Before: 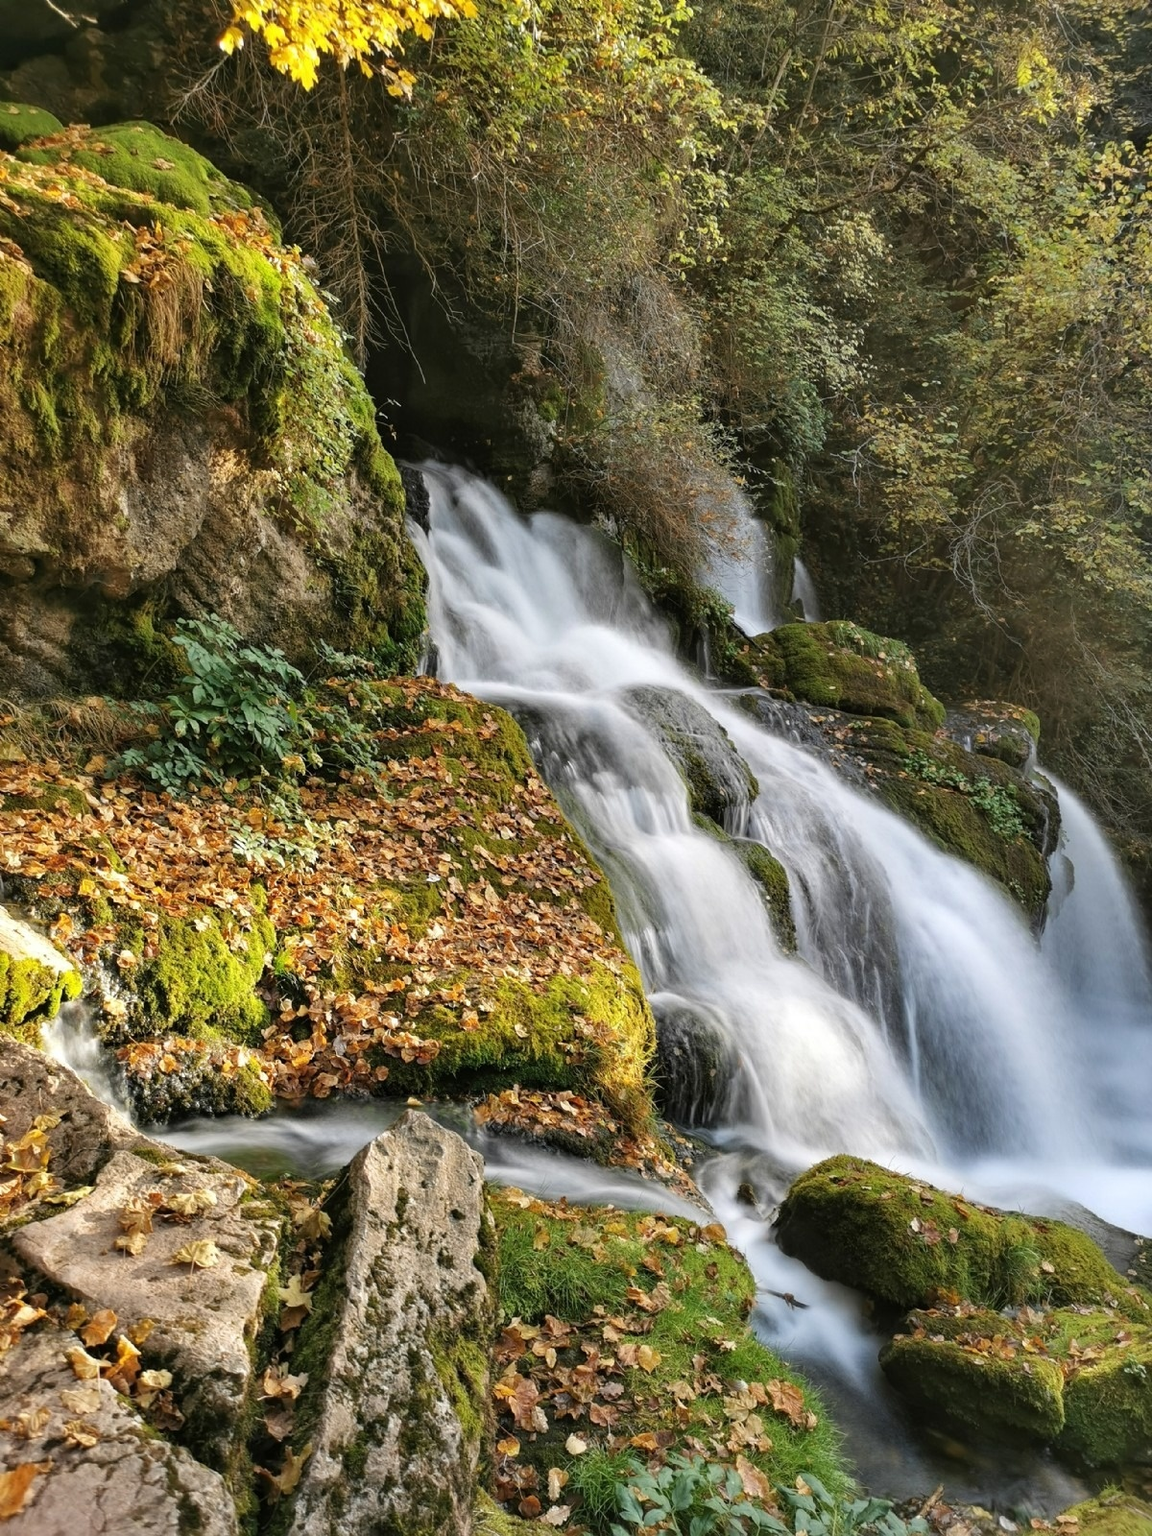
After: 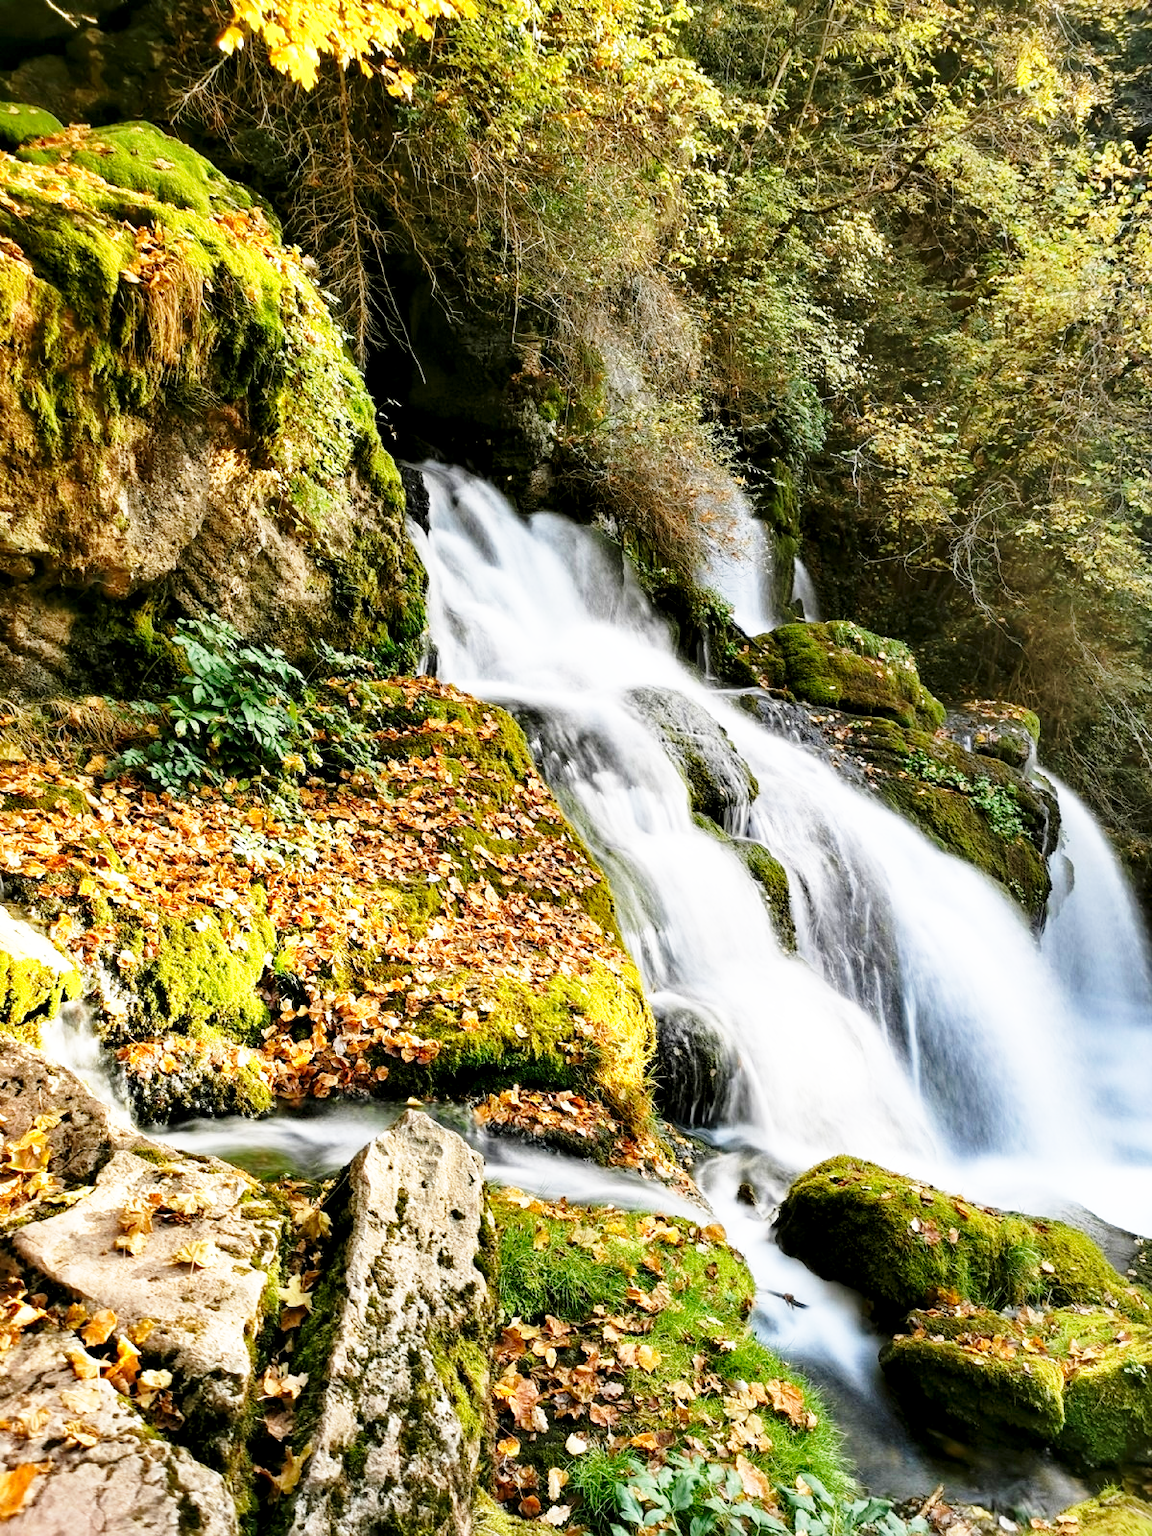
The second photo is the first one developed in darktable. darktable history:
exposure: black level correction 0.009, exposure 0.017 EV, compensate exposure bias true, compensate highlight preservation false
base curve: curves: ch0 [(0, 0) (0.026, 0.03) (0.109, 0.232) (0.351, 0.748) (0.669, 0.968) (1, 1)], preserve colors none
